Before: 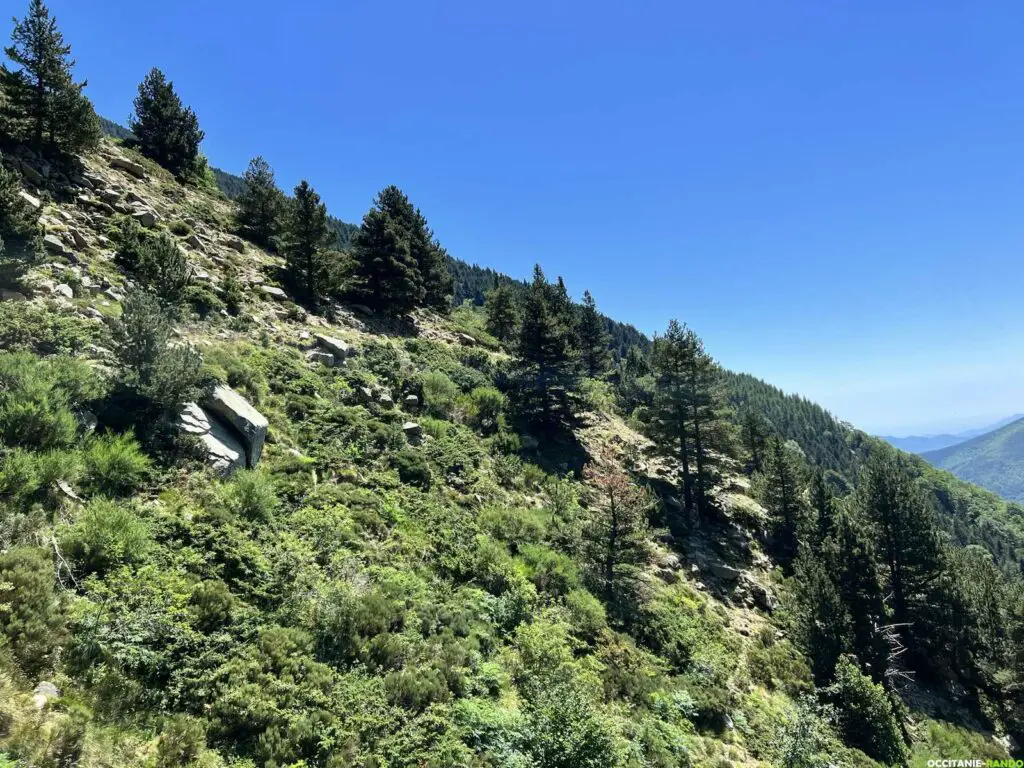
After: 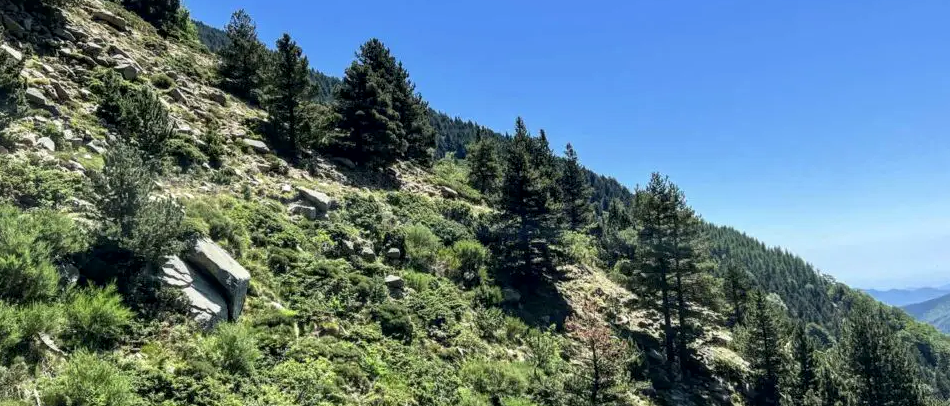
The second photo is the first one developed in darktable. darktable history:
local contrast: on, module defaults
crop: left 1.819%, top 19.179%, right 5.395%, bottom 27.868%
